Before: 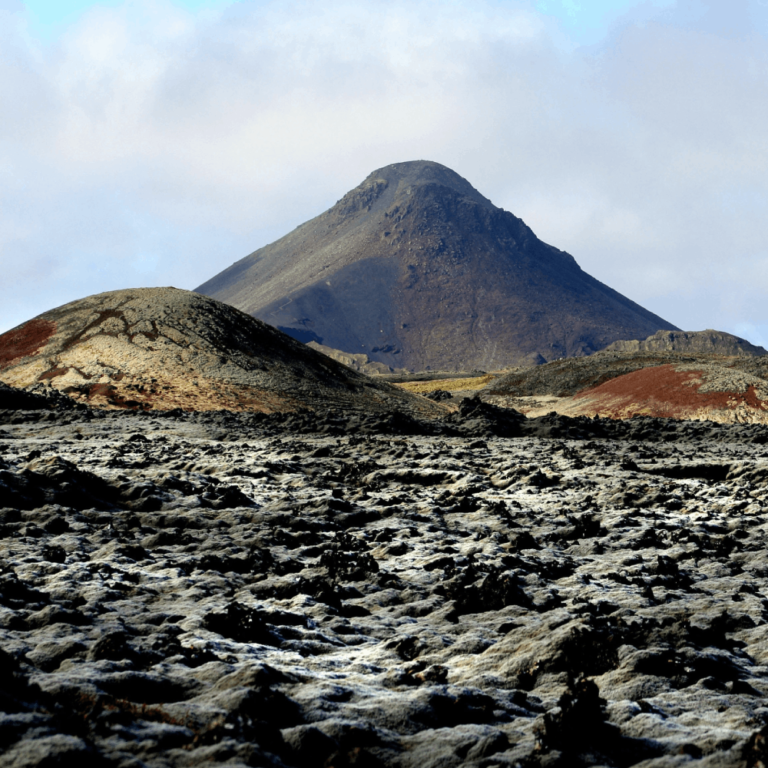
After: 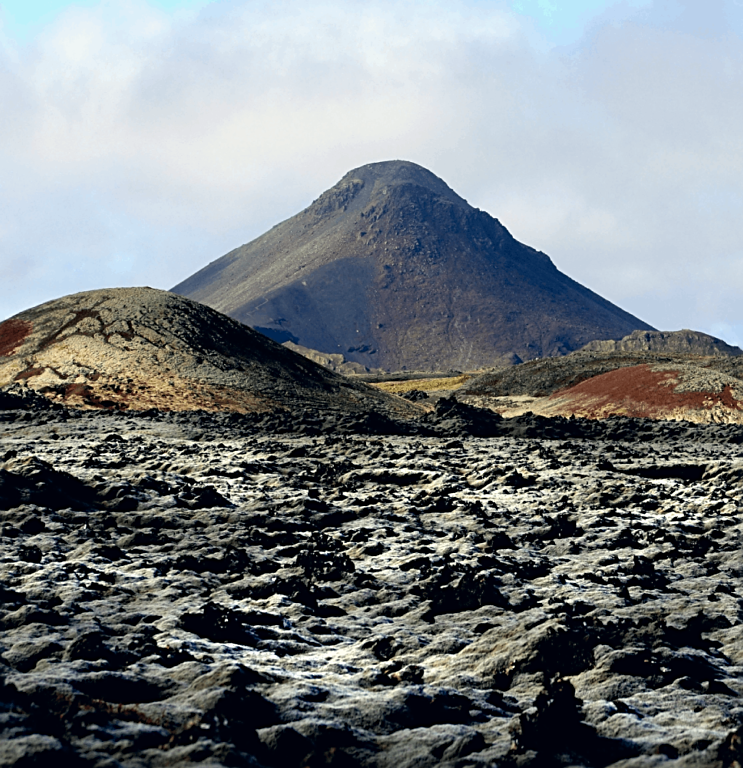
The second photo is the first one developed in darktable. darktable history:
crop and rotate: left 3.238%
color correction: highlights a* 0.207, highlights b* 2.7, shadows a* -0.874, shadows b* -4.78
sharpen: on, module defaults
